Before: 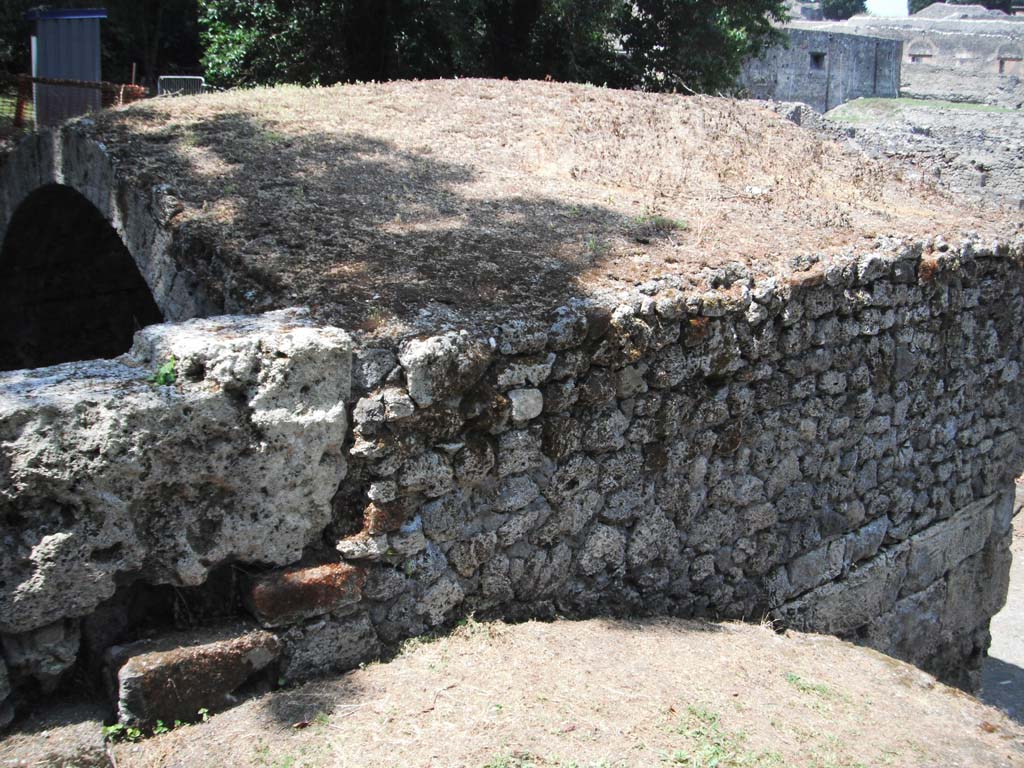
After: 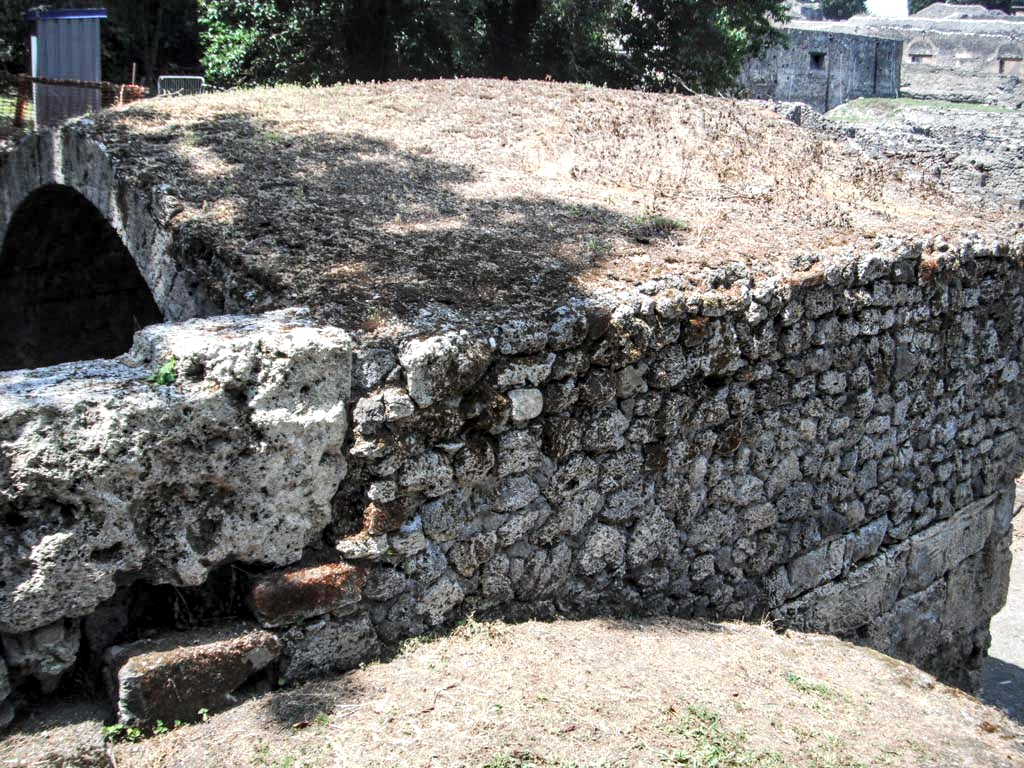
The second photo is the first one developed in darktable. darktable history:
shadows and highlights: white point adjustment 0.823, soften with gaussian
local contrast: detail 150%
